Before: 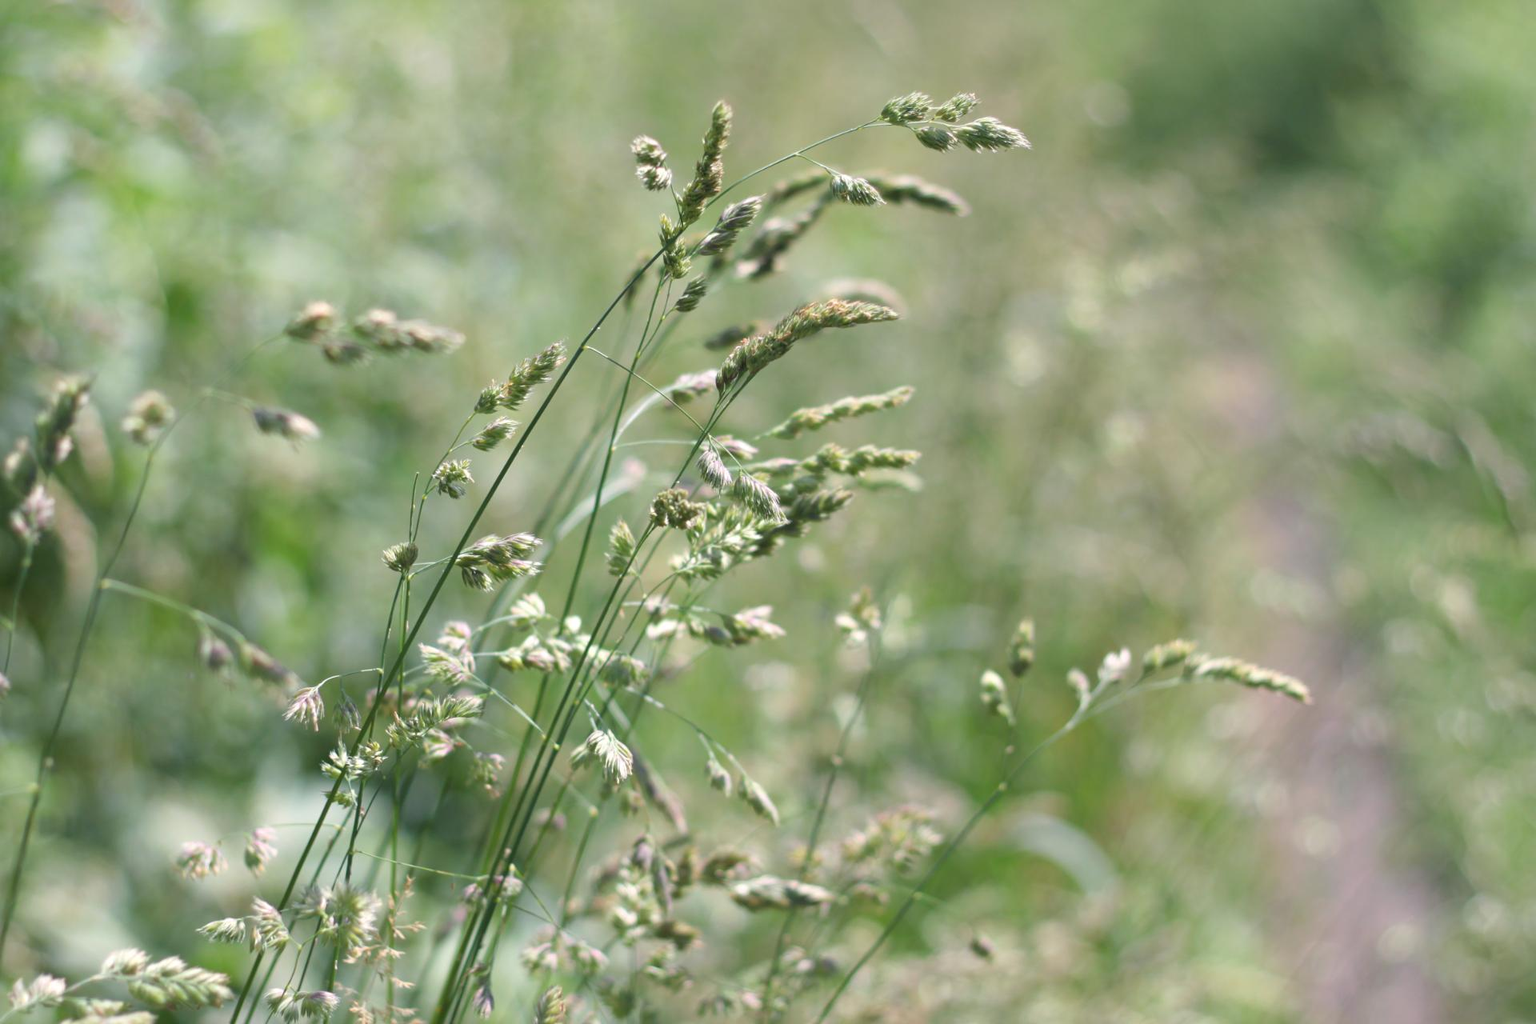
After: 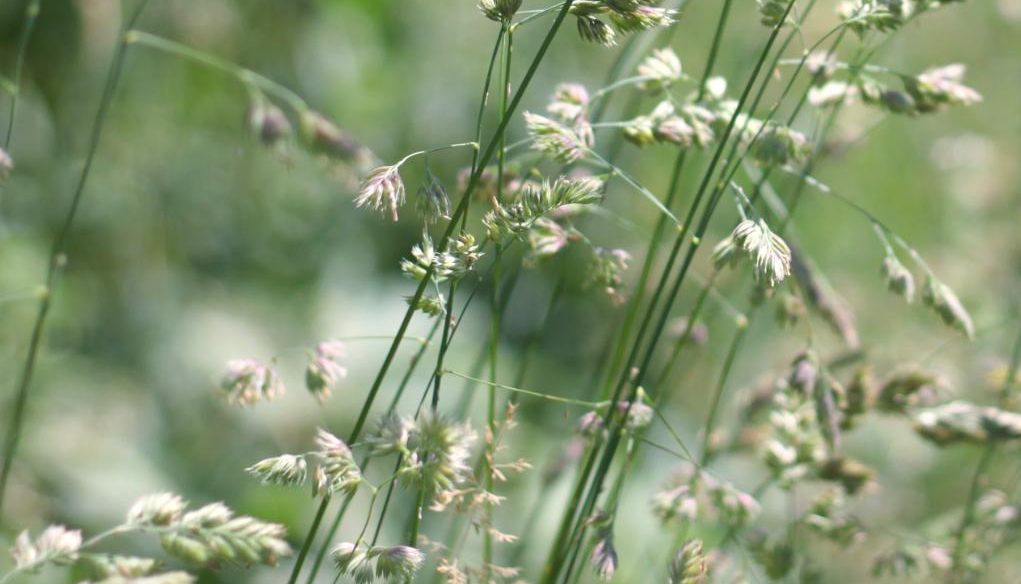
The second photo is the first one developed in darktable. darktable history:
crop and rotate: top 54.214%, right 46.799%, bottom 0.132%
